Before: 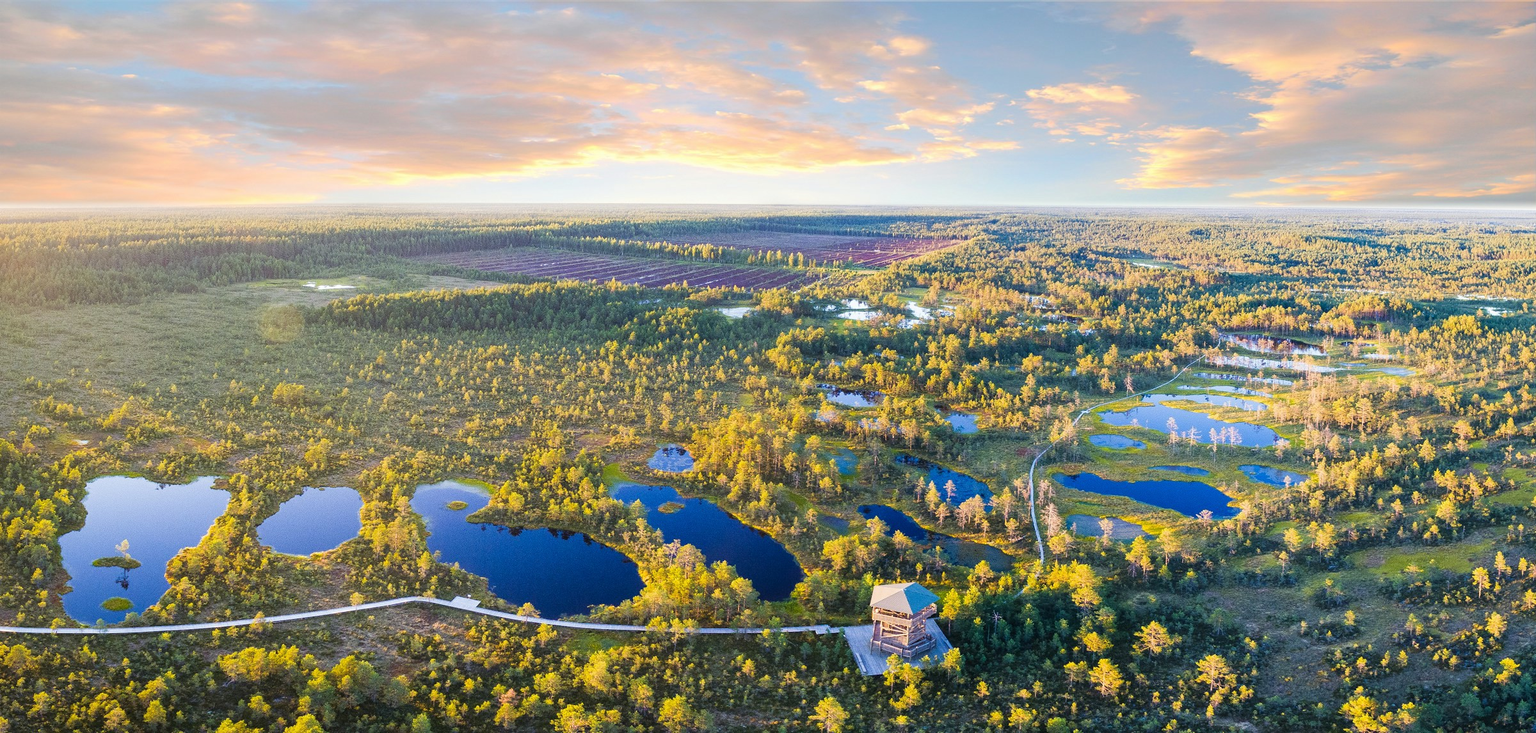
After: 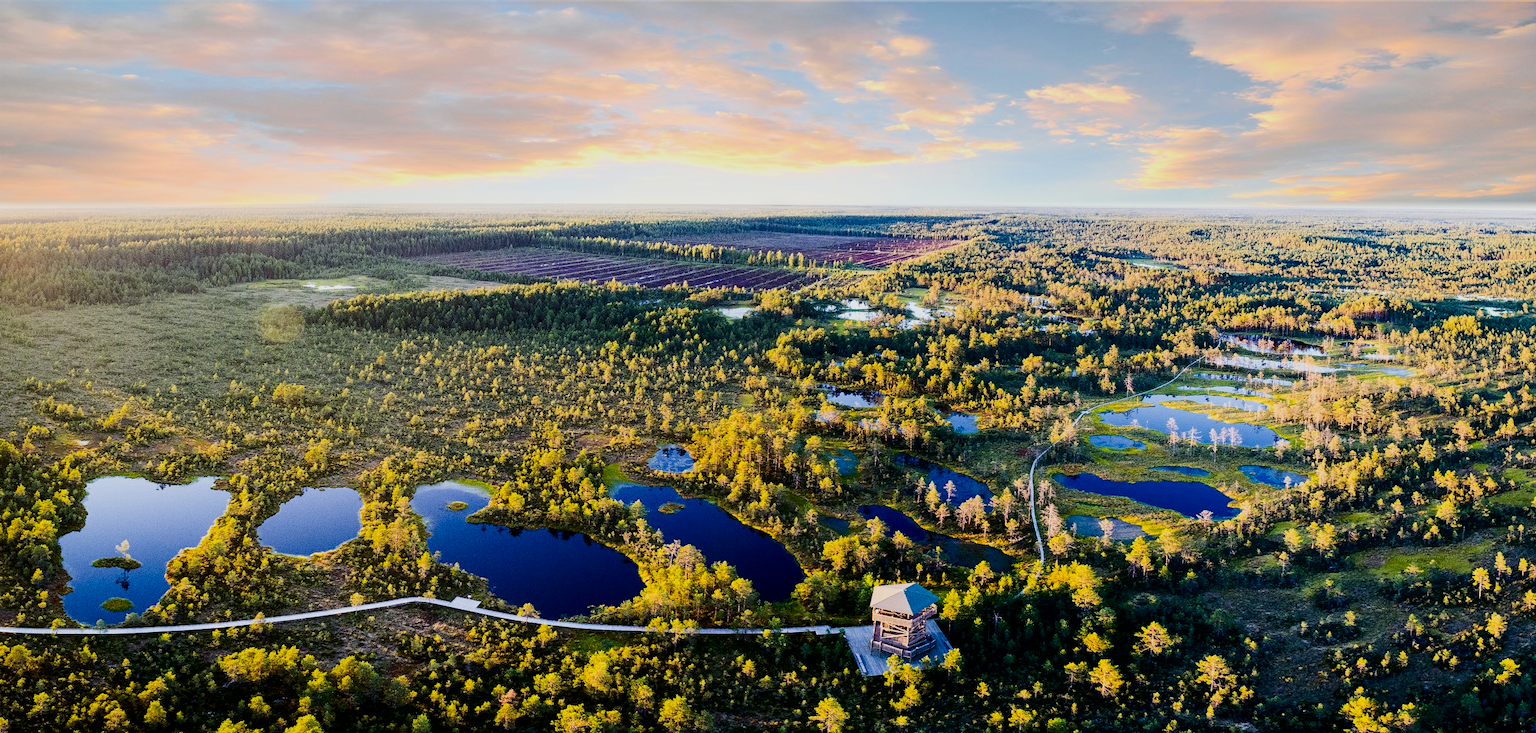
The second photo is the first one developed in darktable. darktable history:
contrast brightness saturation: contrast 0.24, brightness -0.24, saturation 0.14
filmic rgb: black relative exposure -5 EV, hardness 2.88, contrast 1.2
